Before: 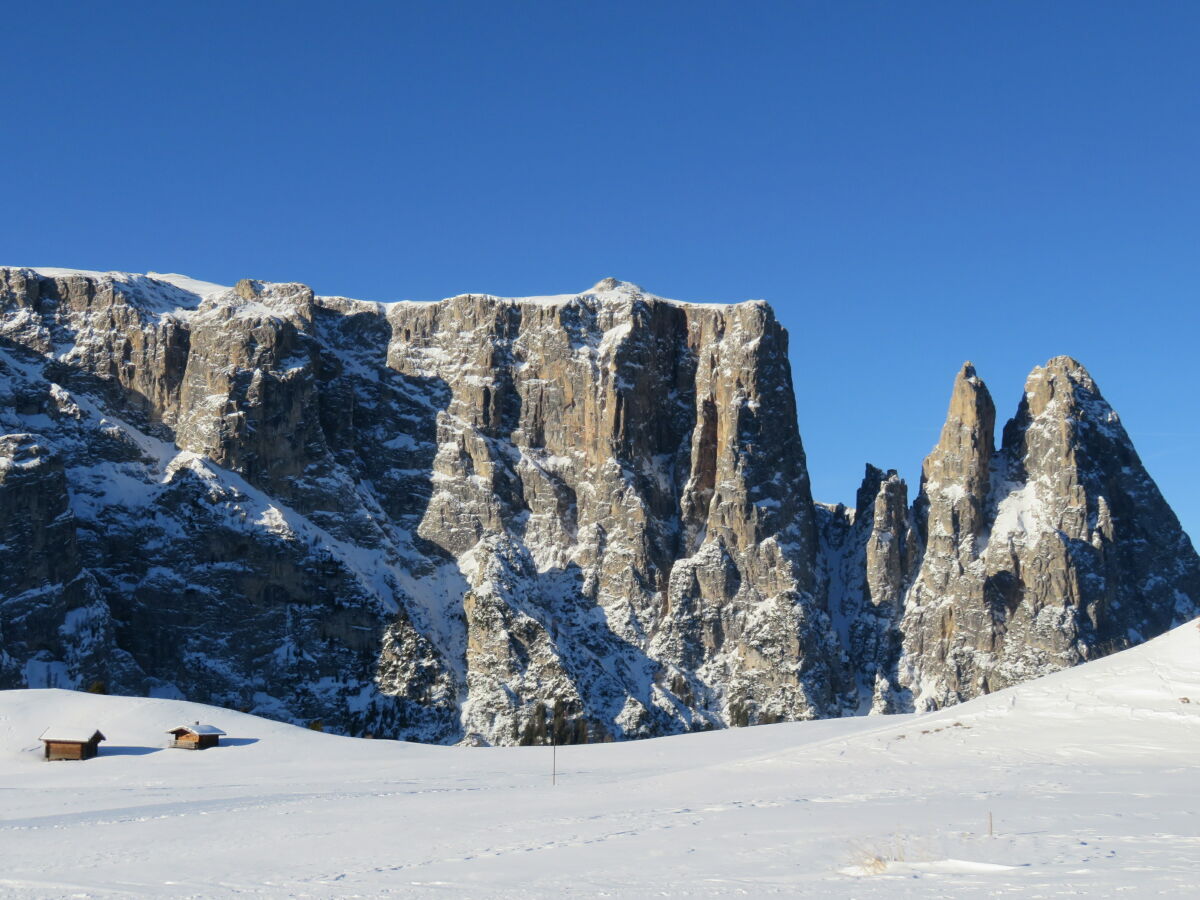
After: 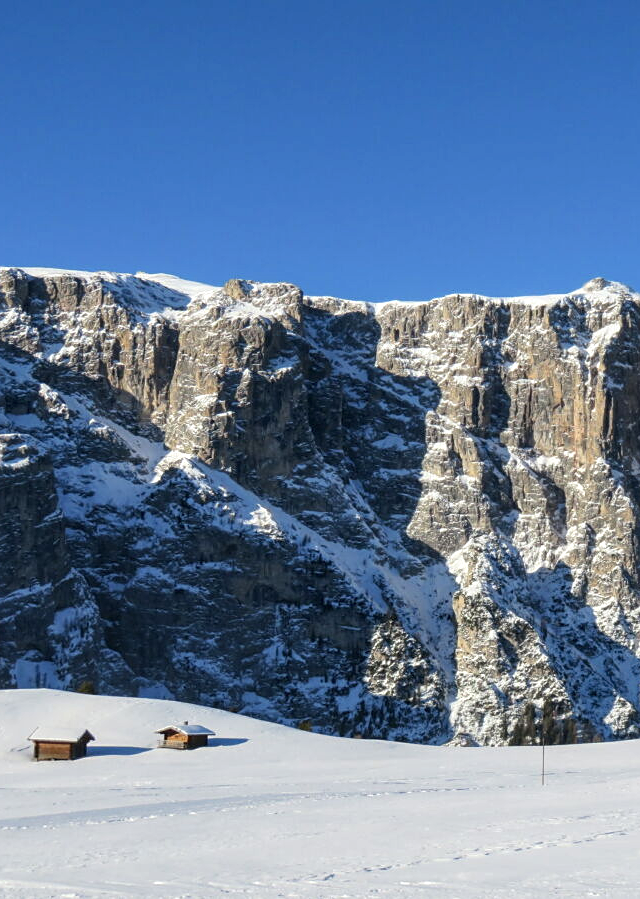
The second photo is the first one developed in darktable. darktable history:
crop: left 0.983%, right 45.422%, bottom 0.081%
local contrast: on, module defaults
shadows and highlights: shadows 31.21, highlights 1.42, soften with gaussian
sharpen: amount 0.205
exposure: exposure 0.202 EV, compensate exposure bias true, compensate highlight preservation false
